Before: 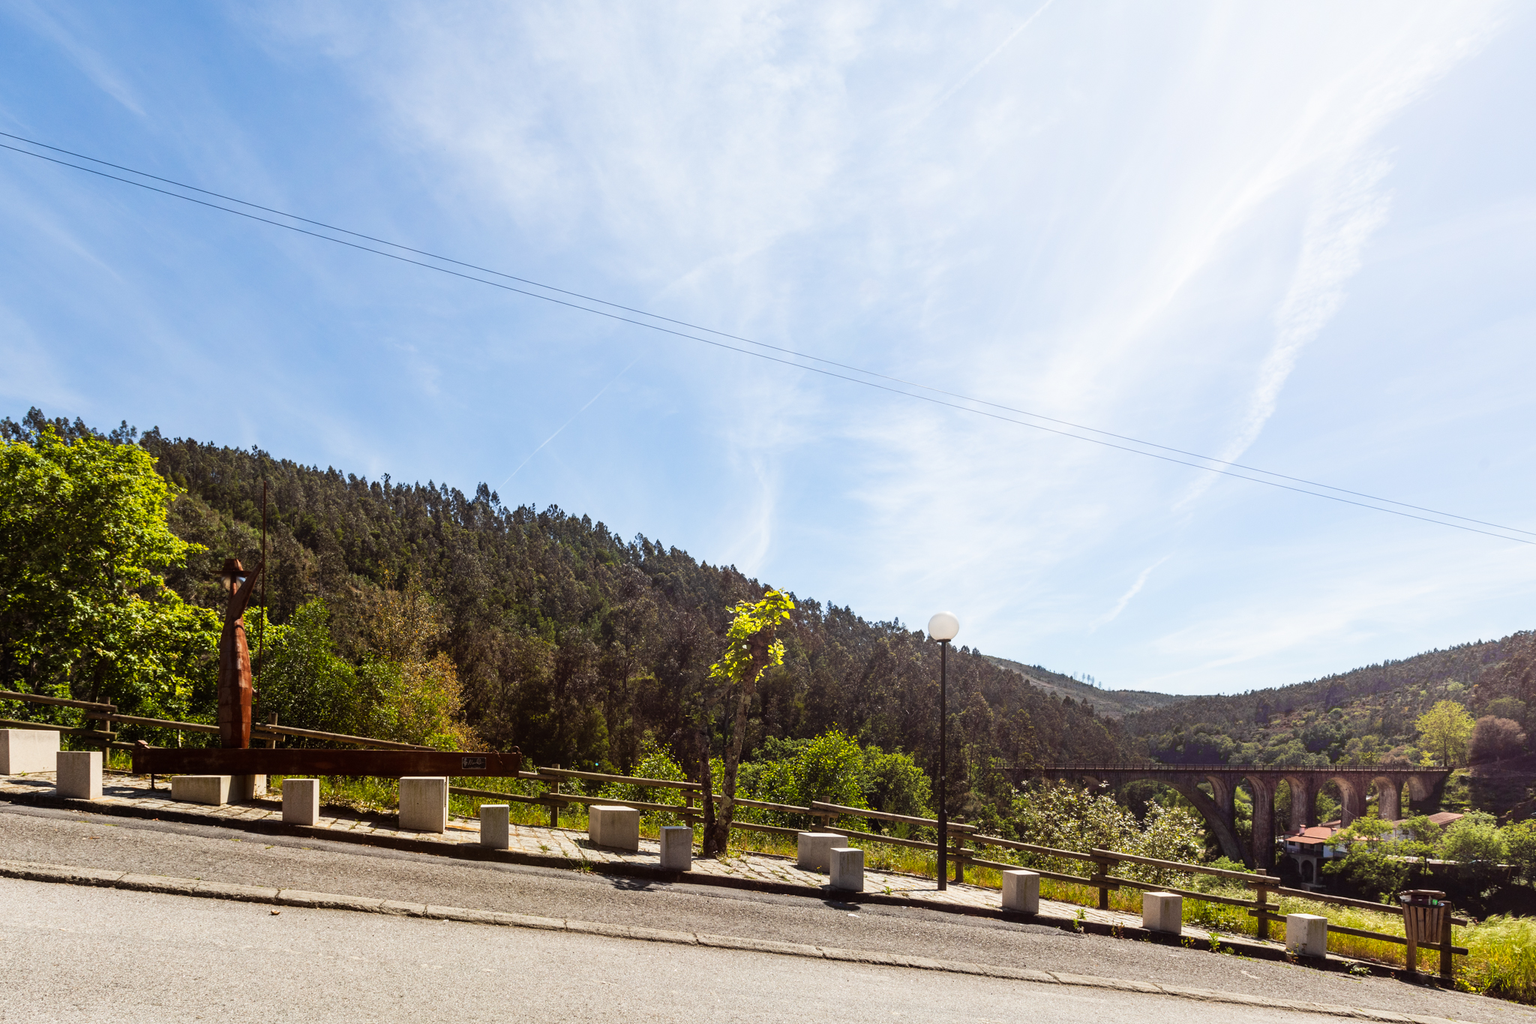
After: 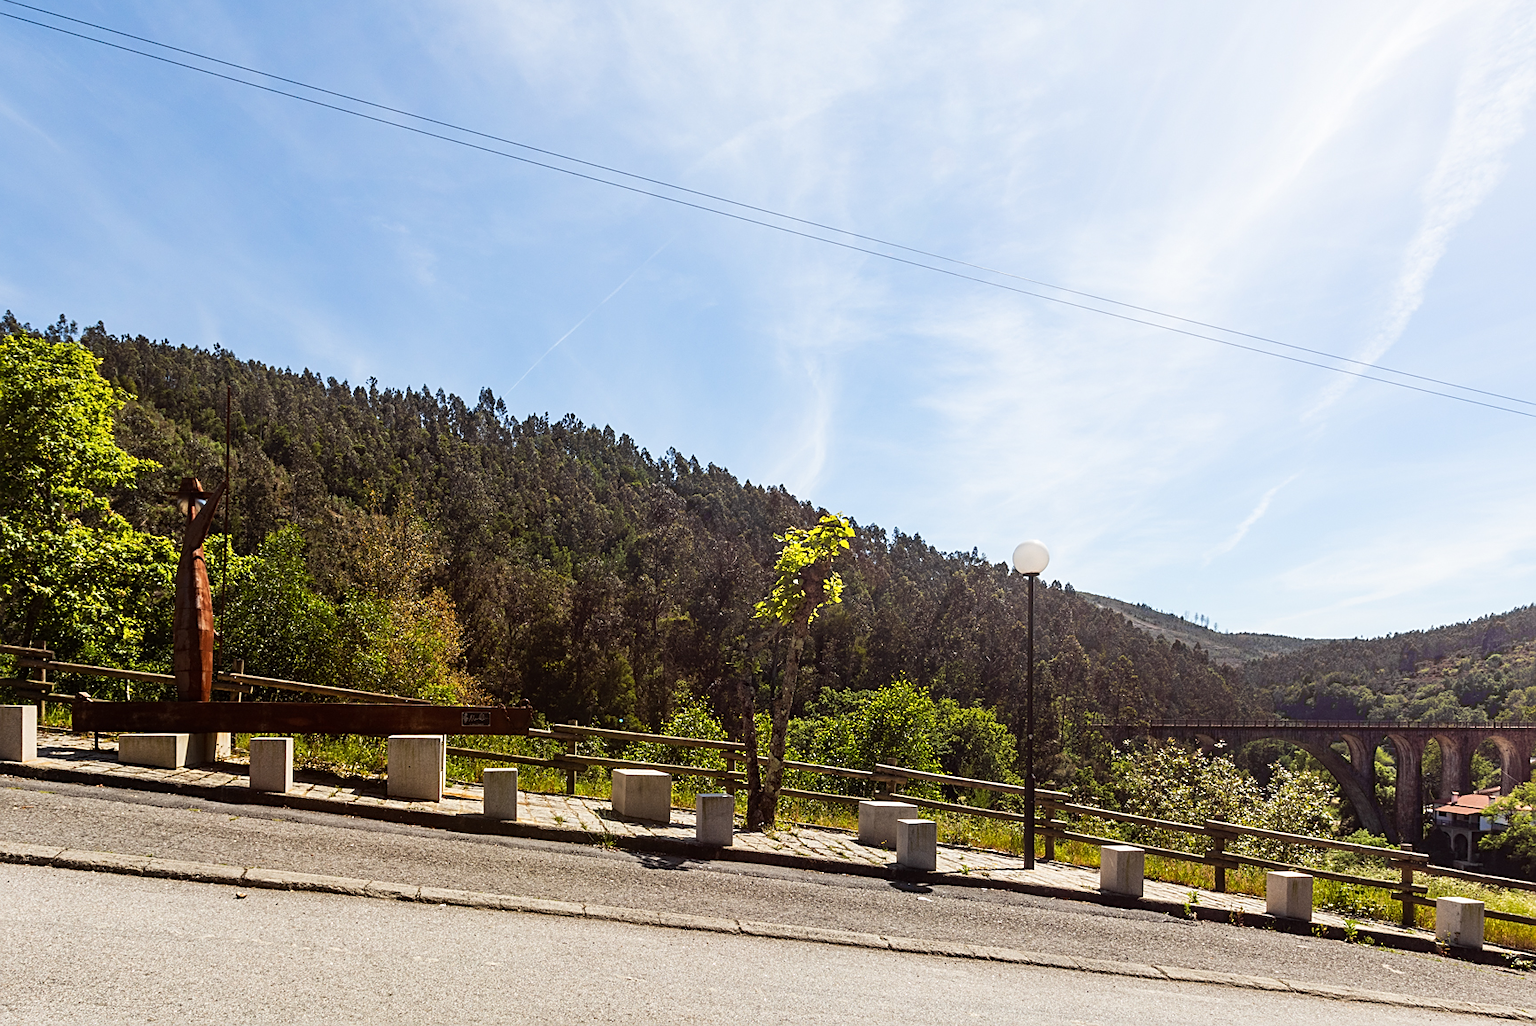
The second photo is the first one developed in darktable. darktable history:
sharpen: on, module defaults
crop and rotate: left 4.682%, top 15.1%, right 10.669%
